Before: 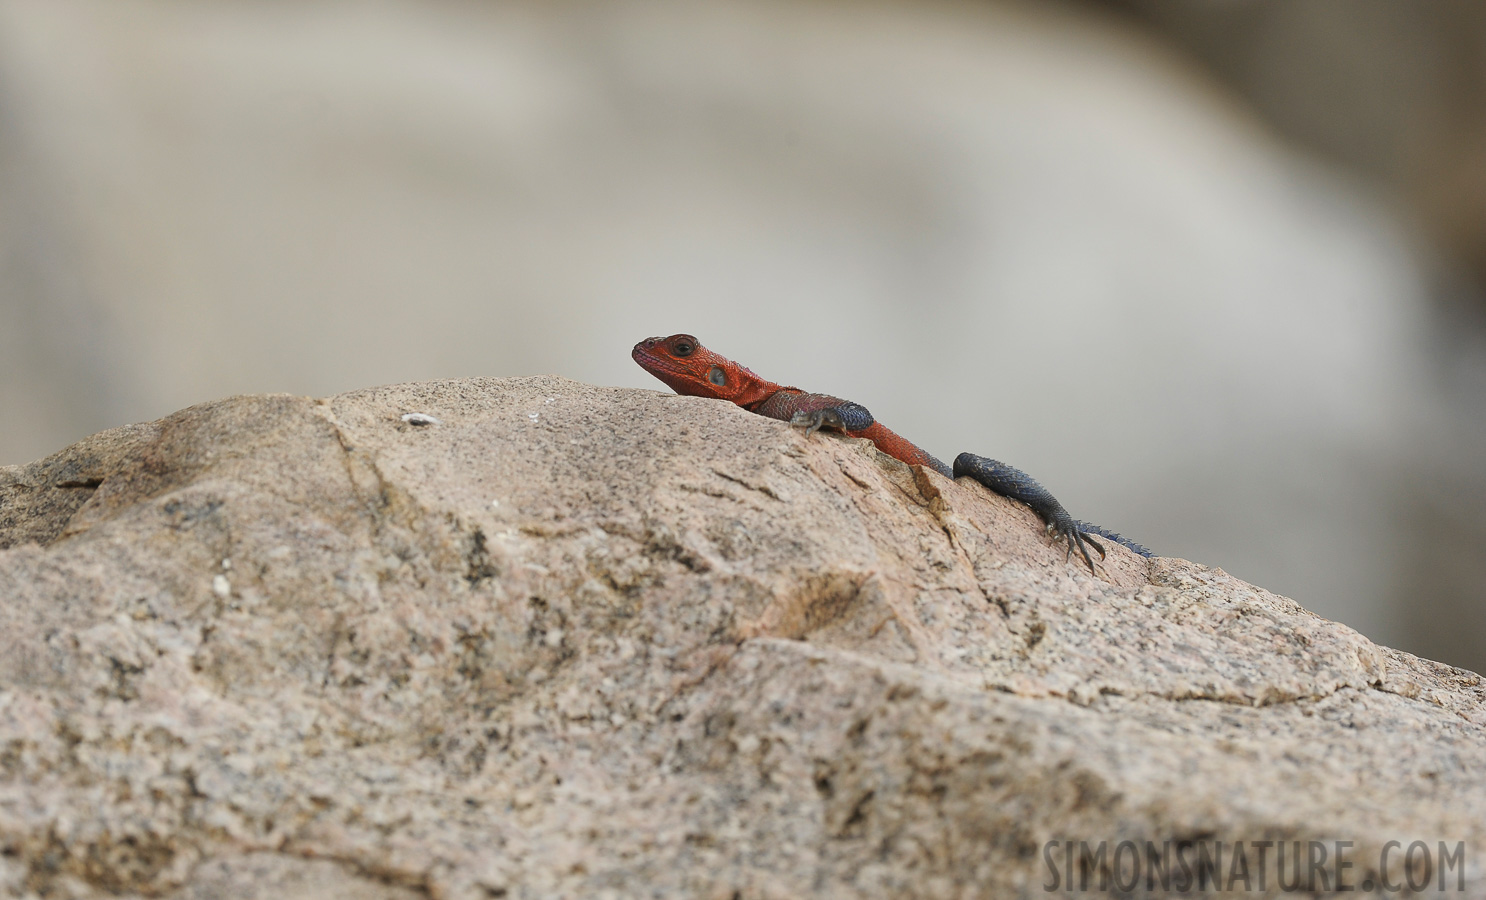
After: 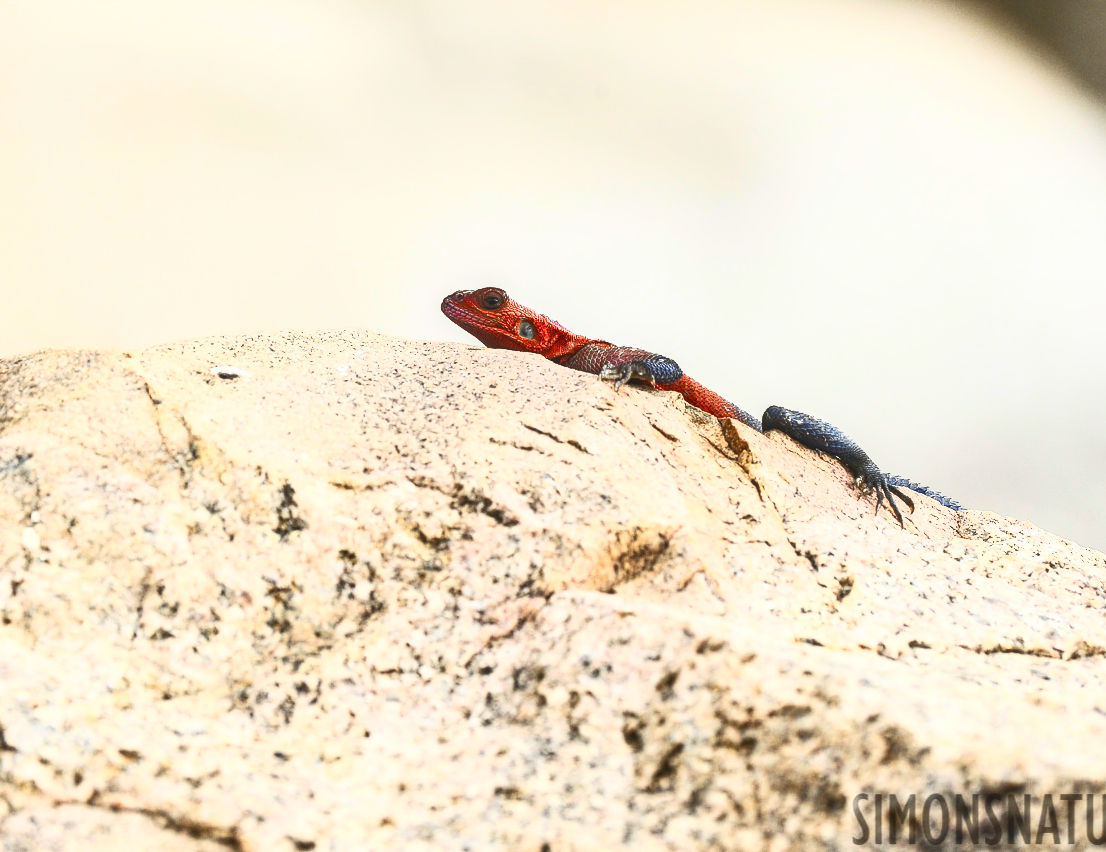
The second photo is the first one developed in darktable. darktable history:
local contrast: on, module defaults
crop and rotate: left 12.988%, top 5.319%, right 12.568%
contrast brightness saturation: contrast 0.811, brightness 0.607, saturation 0.598
